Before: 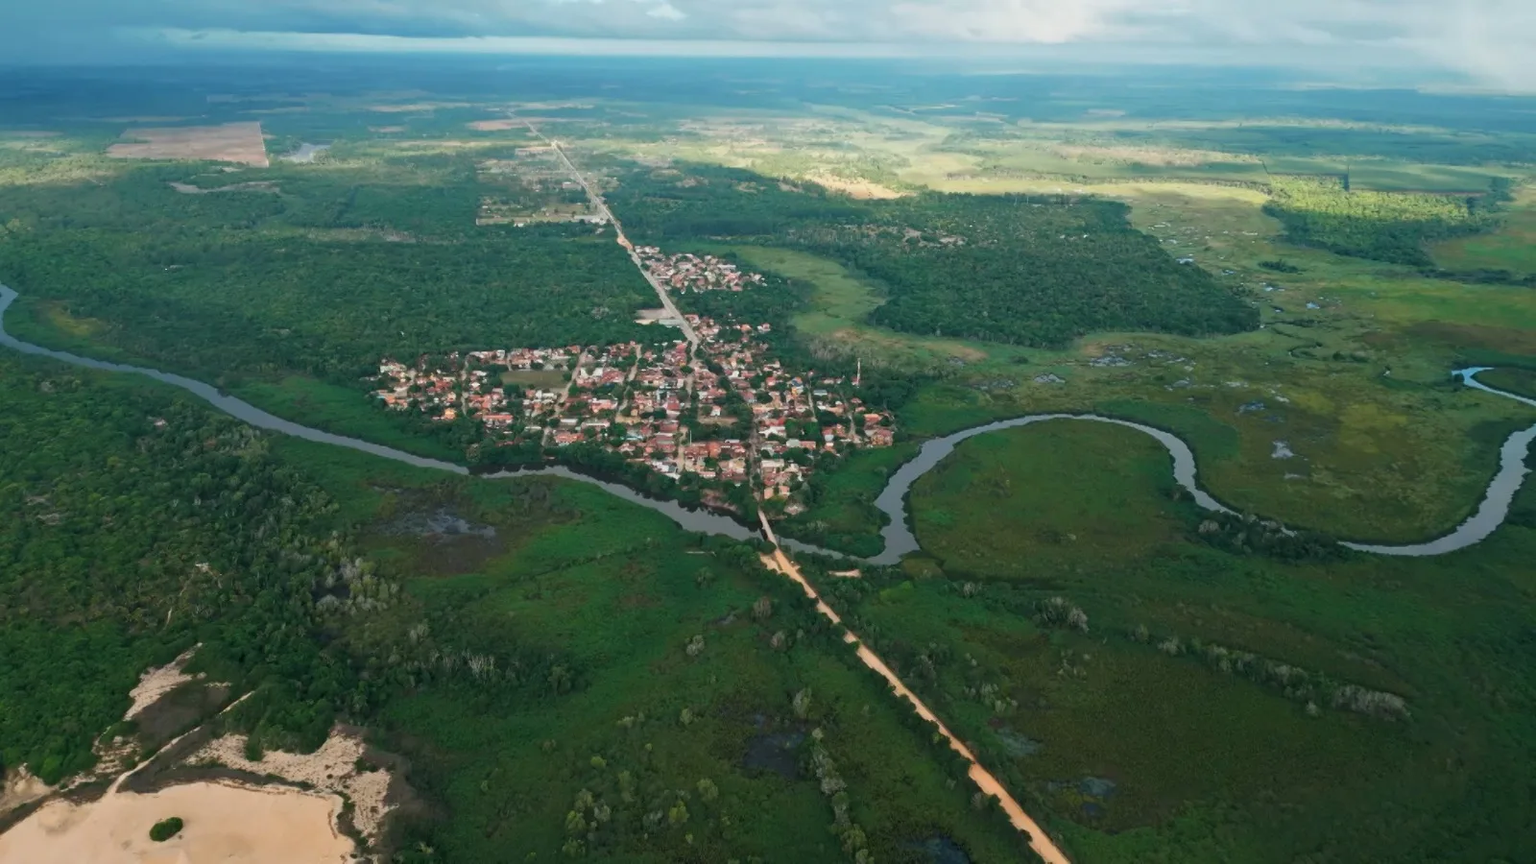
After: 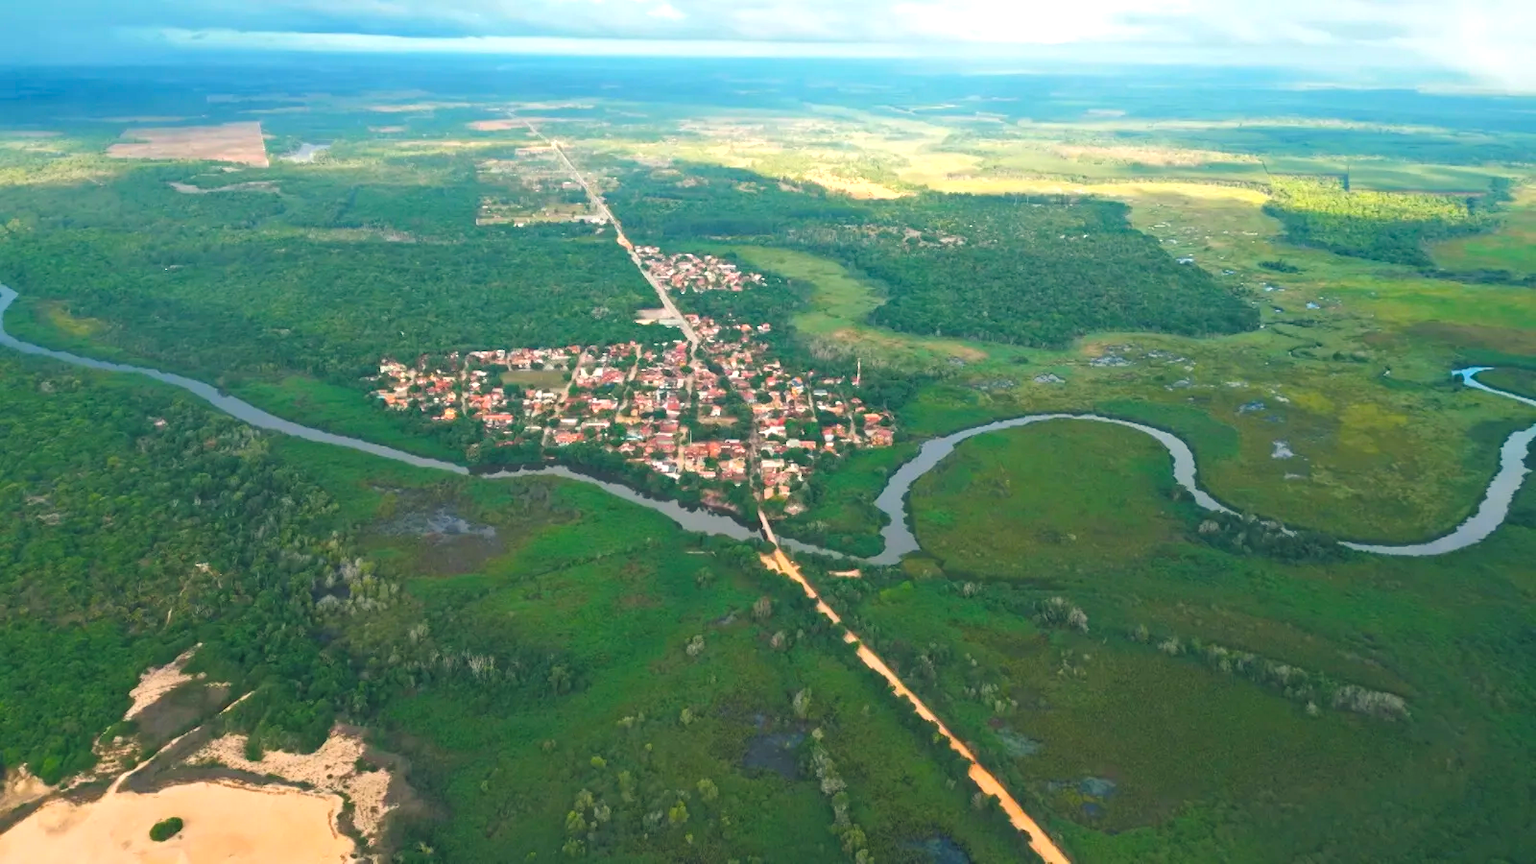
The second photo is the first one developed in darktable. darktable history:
color balance rgb: highlights gain › chroma 1.606%, highlights gain › hue 54.94°, global offset › chroma 0.055%, global offset › hue 253.74°, perceptual saturation grading › global saturation 31.25%, contrast -10.271%
exposure: black level correction -0.005, exposure 1.003 EV, compensate highlight preservation false
